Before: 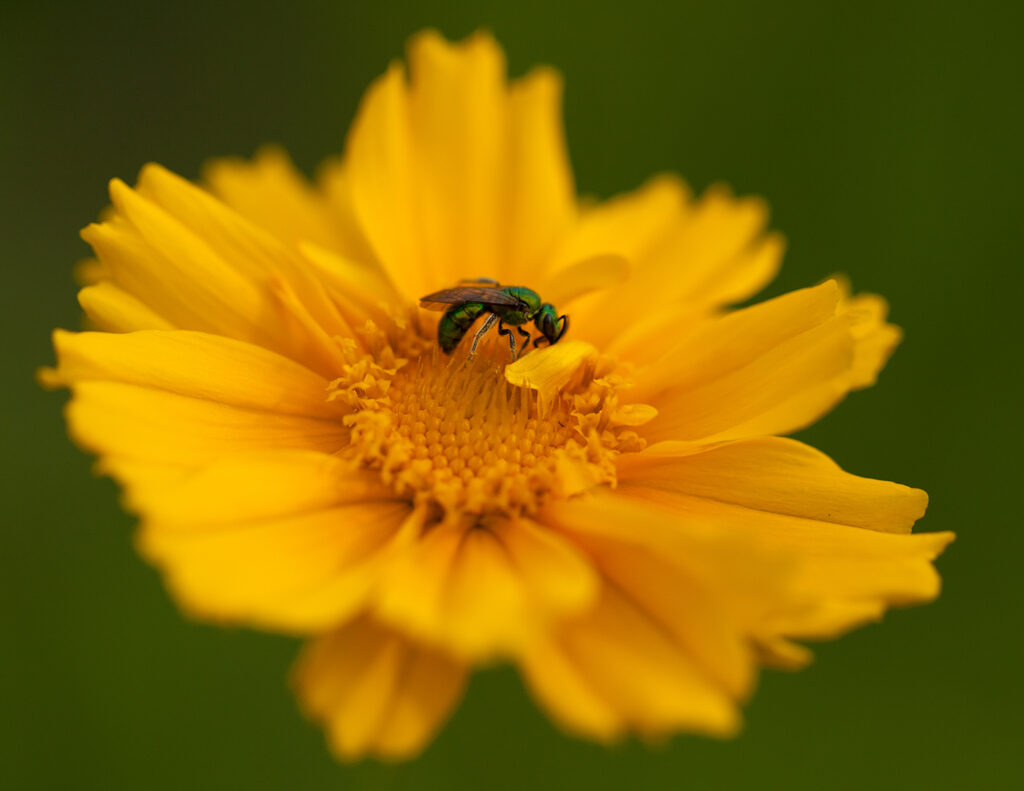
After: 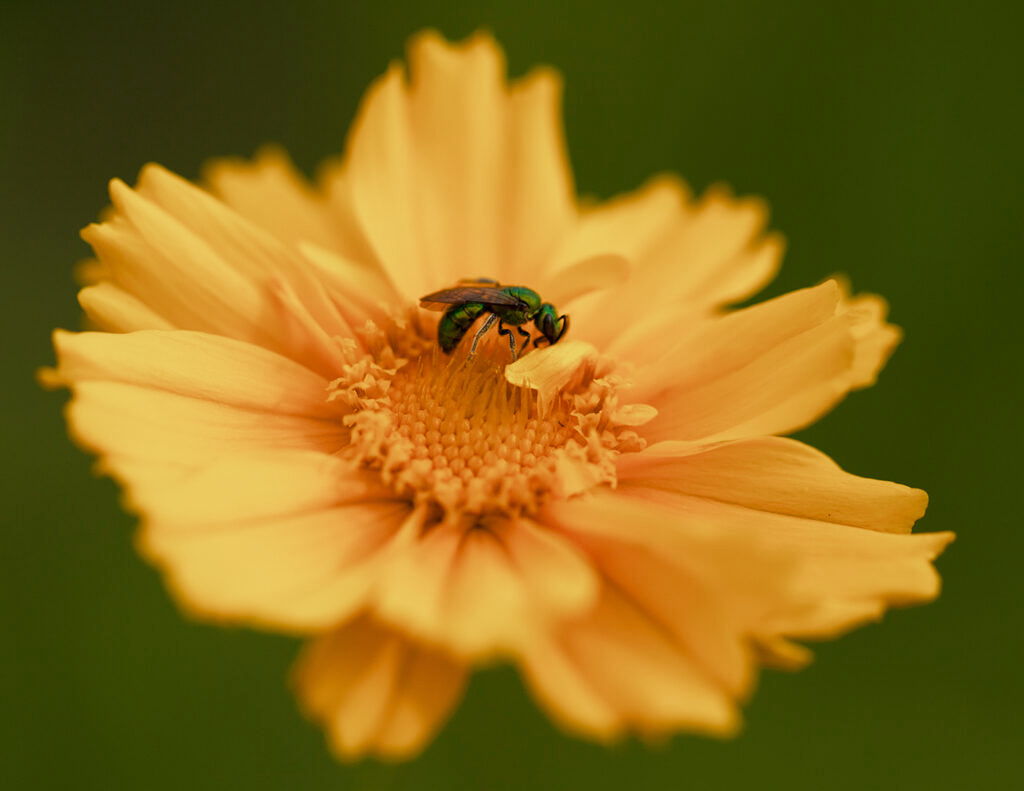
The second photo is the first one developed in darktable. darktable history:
split-toning: shadows › hue 290.82°, shadows › saturation 0.34, highlights › saturation 0.38, balance 0, compress 50%
white balance: red 1.045, blue 0.932
